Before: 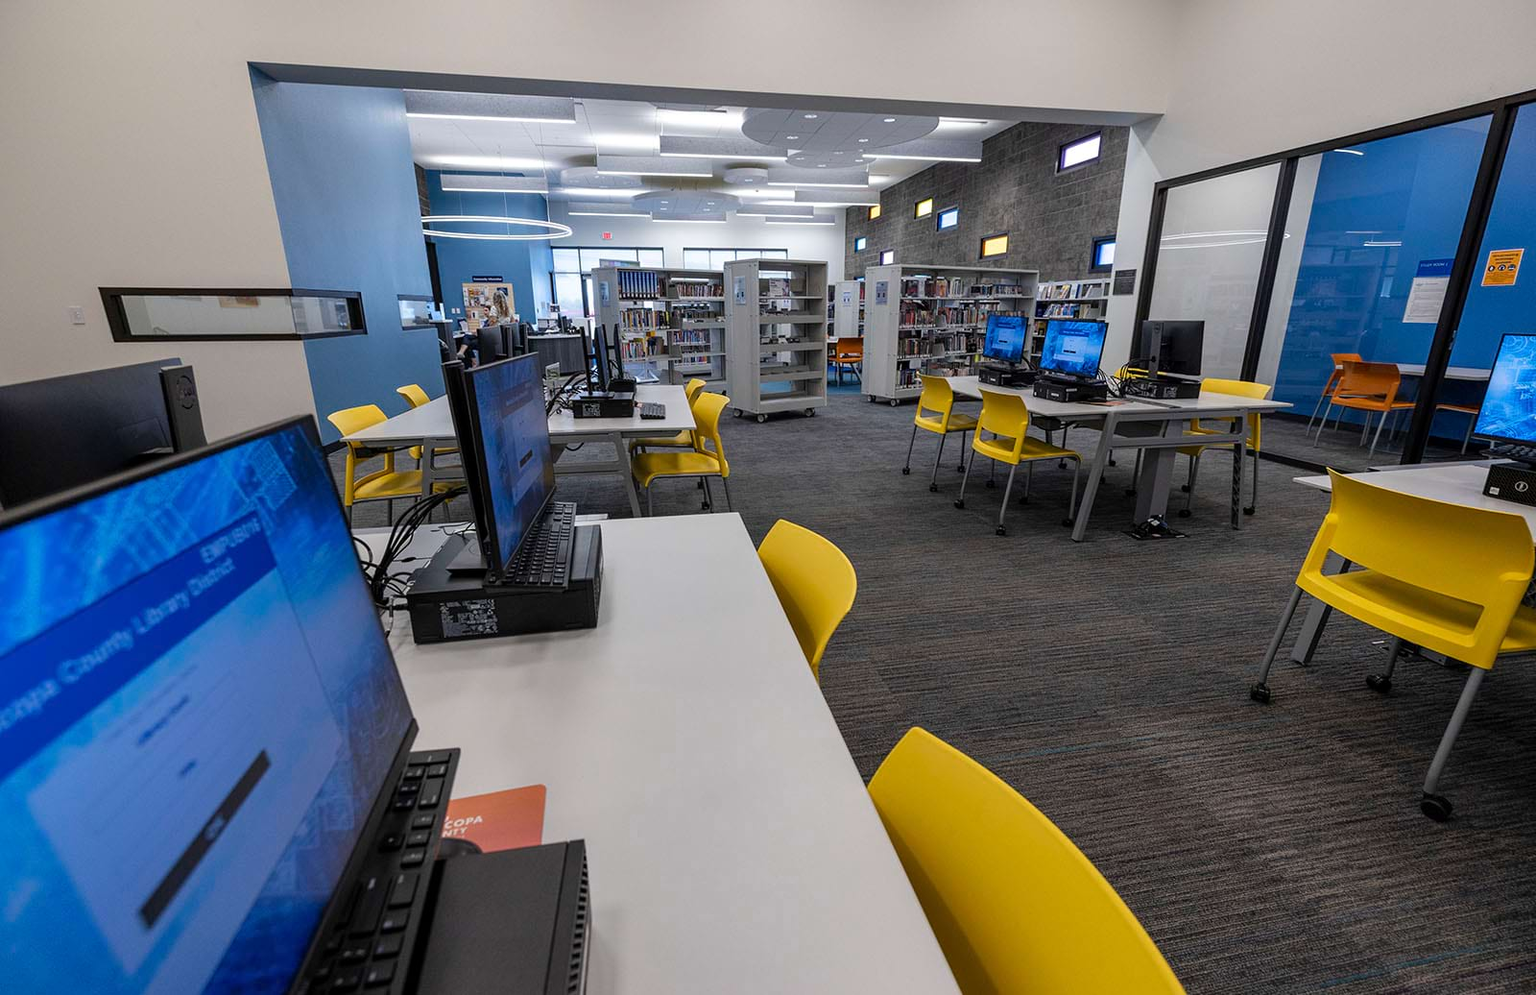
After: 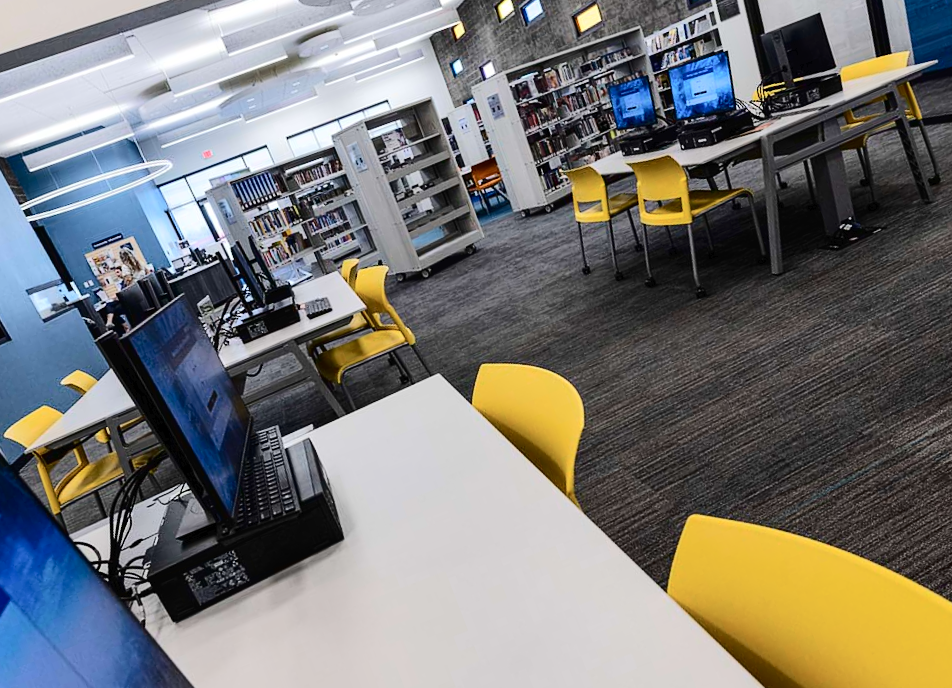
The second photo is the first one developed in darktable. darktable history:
crop and rotate: angle 21.13°, left 7.001%, right 4.344%, bottom 1.057%
tone curve: curves: ch0 [(0, 0) (0.003, 0.017) (0.011, 0.017) (0.025, 0.017) (0.044, 0.019) (0.069, 0.03) (0.1, 0.046) (0.136, 0.066) (0.177, 0.104) (0.224, 0.151) (0.277, 0.231) (0.335, 0.321) (0.399, 0.454) (0.468, 0.567) (0.543, 0.674) (0.623, 0.763) (0.709, 0.82) (0.801, 0.872) (0.898, 0.934) (1, 1)], color space Lab, independent channels, preserve colors none
